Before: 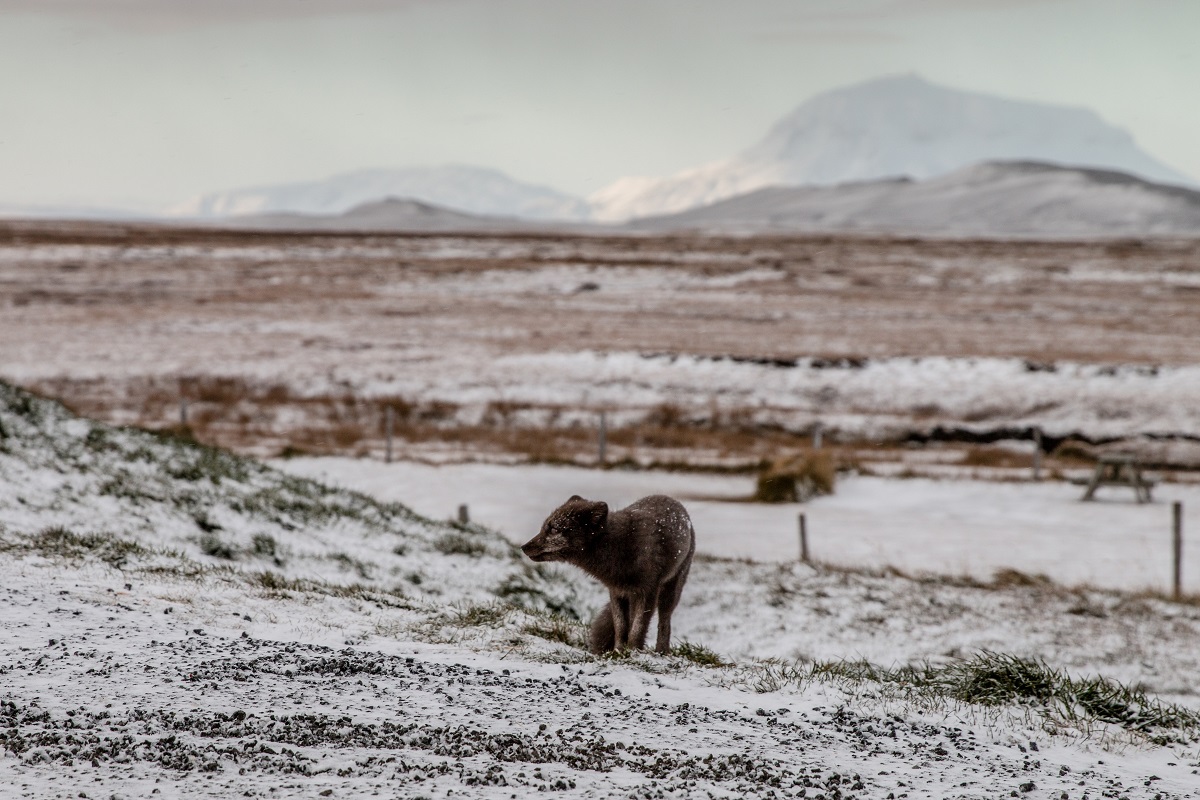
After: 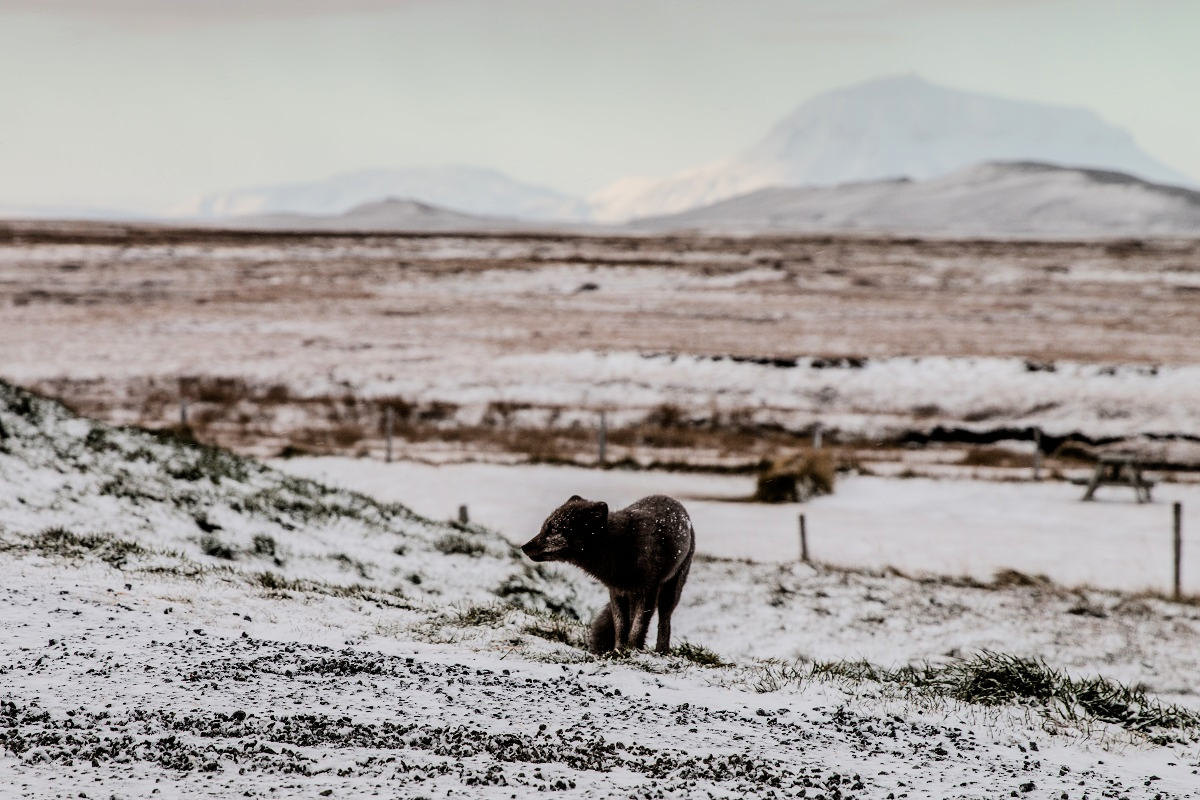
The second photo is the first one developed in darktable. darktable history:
filmic rgb: black relative exposure -7.65 EV, white relative exposure 4.56 EV, hardness 3.61, color science v6 (2022)
tone equalizer: -8 EV -0.75 EV, -7 EV -0.7 EV, -6 EV -0.6 EV, -5 EV -0.4 EV, -3 EV 0.4 EV, -2 EV 0.6 EV, -1 EV 0.7 EV, +0 EV 0.75 EV, edges refinement/feathering 500, mask exposure compensation -1.57 EV, preserve details no
